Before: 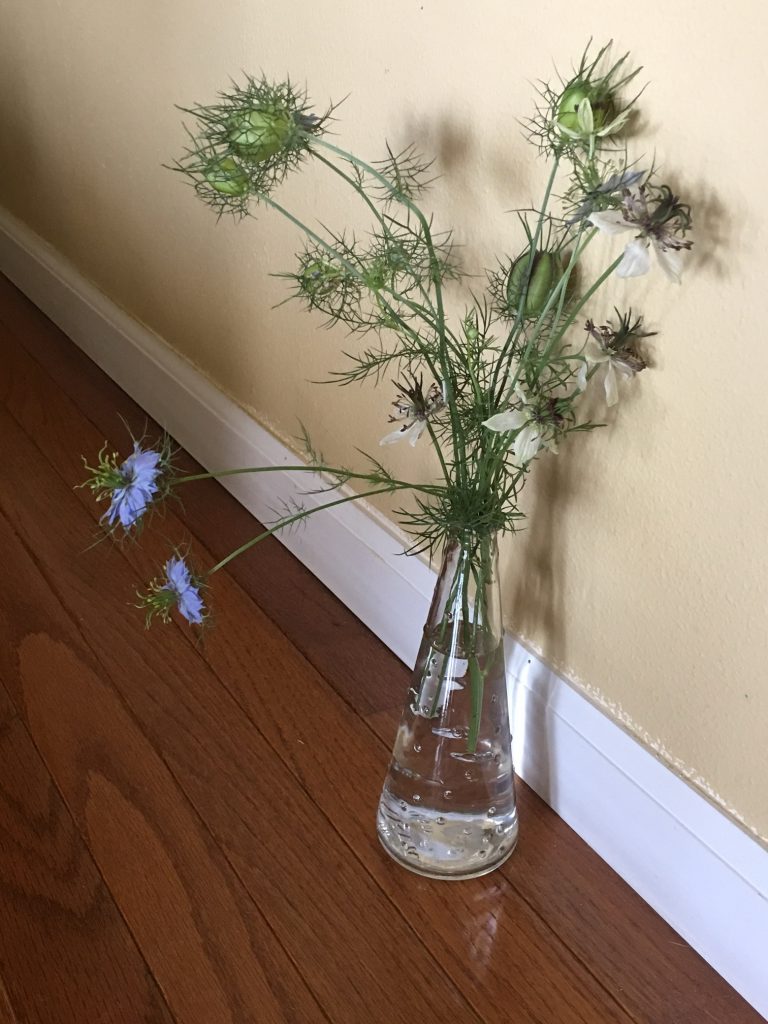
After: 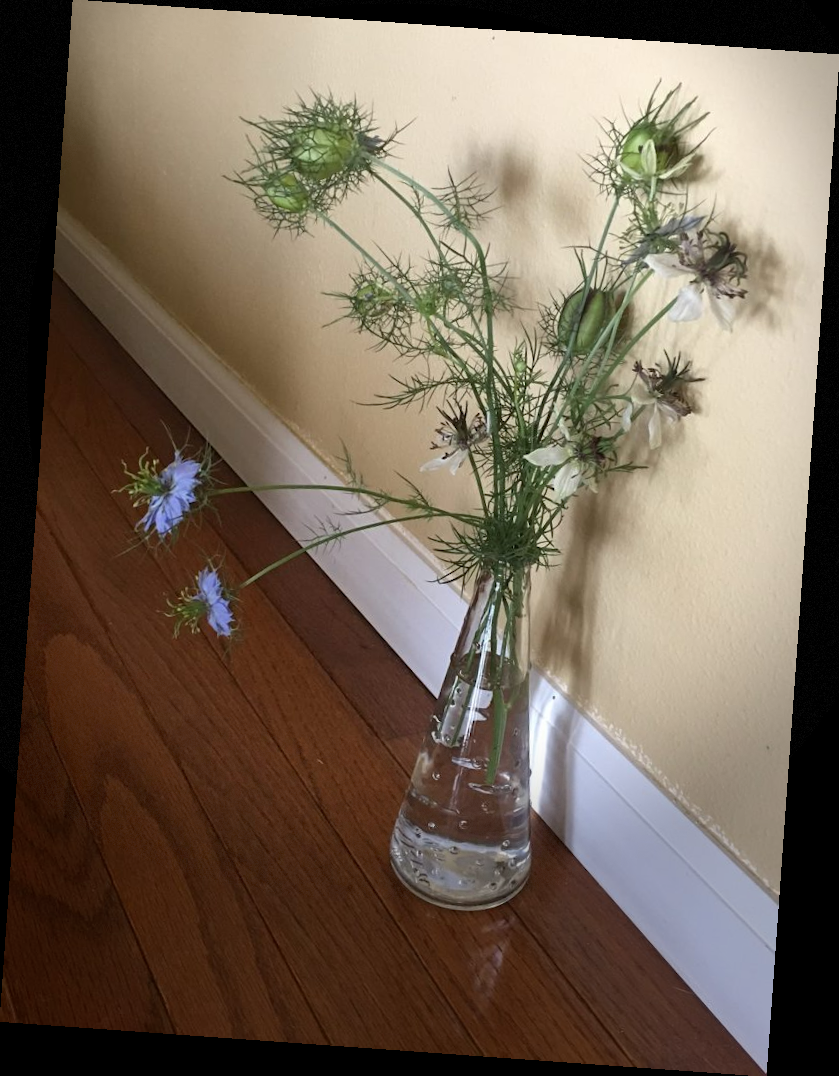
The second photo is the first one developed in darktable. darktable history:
vignetting: fall-off start 68.33%, fall-off radius 30%, saturation 0.042, center (-0.066, -0.311), width/height ratio 0.992, shape 0.85, dithering 8-bit output
rotate and perspective: rotation 4.1°, automatic cropping off
